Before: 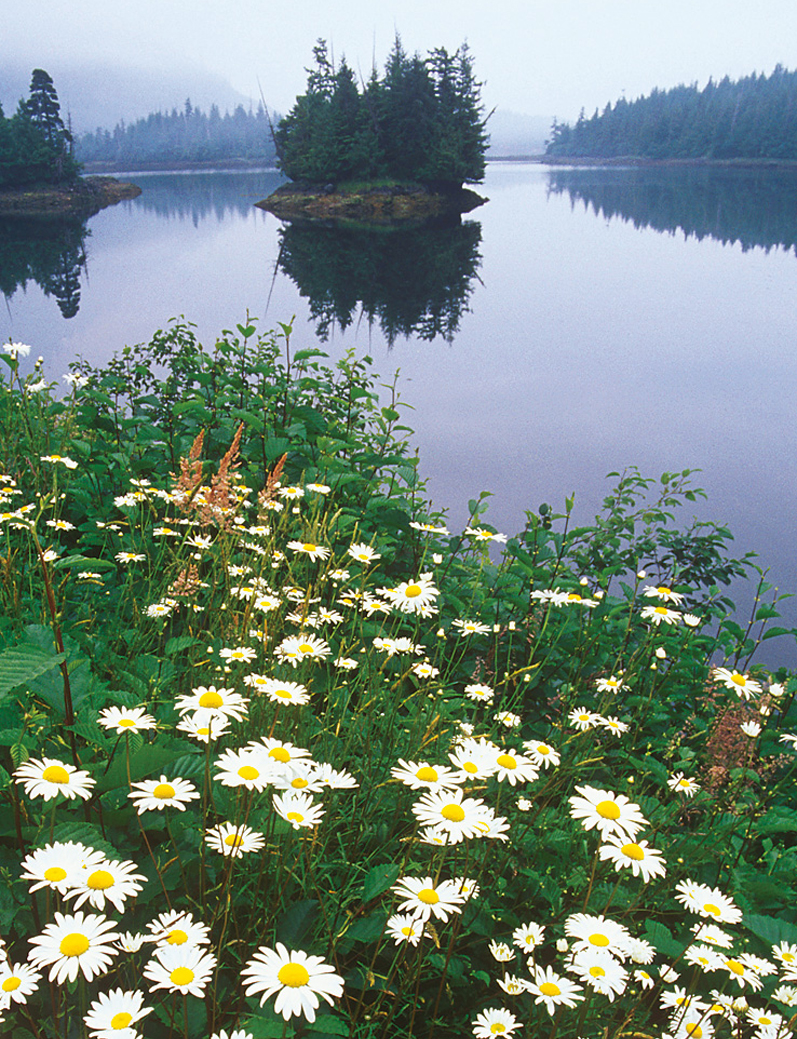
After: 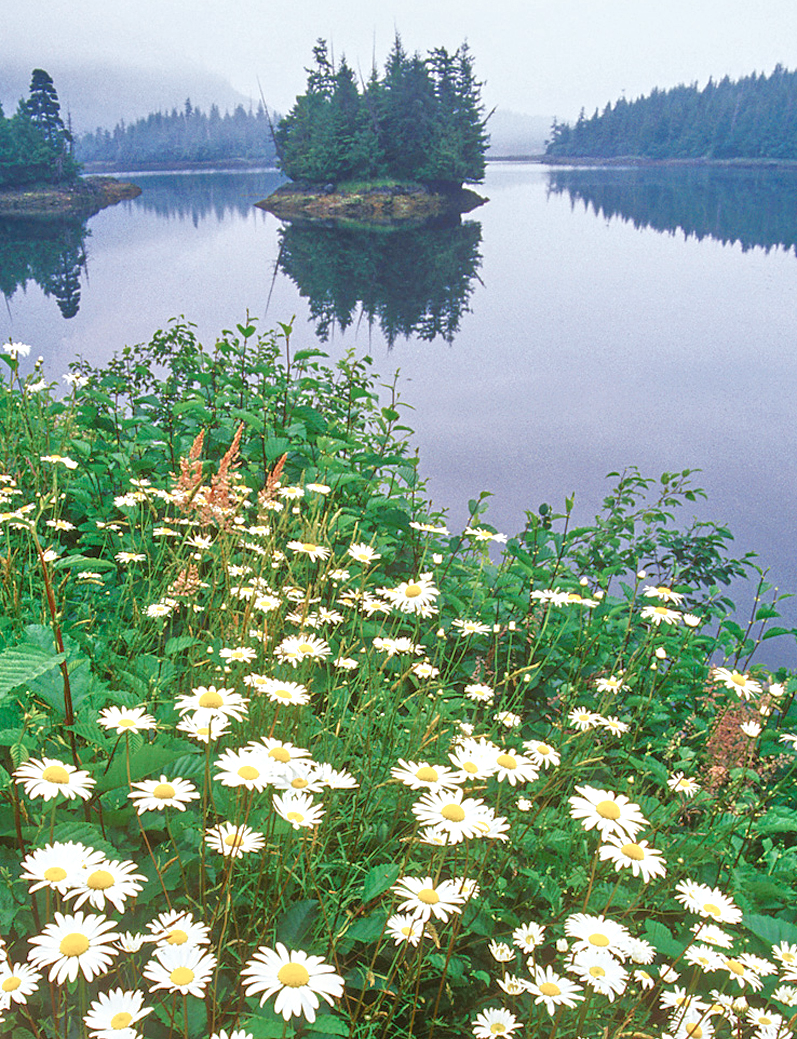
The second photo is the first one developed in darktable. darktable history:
tone equalizer: -7 EV 0.15 EV, -6 EV 0.6 EV, -5 EV 1.15 EV, -4 EV 1.33 EV, -3 EV 1.15 EV, -2 EV 0.6 EV, -1 EV 0.15 EV, mask exposure compensation -0.5 EV
local contrast: detail 130%
color balance rgb: perceptual saturation grading › global saturation 20%, perceptual saturation grading › highlights -50%, perceptual saturation grading › shadows 30%
